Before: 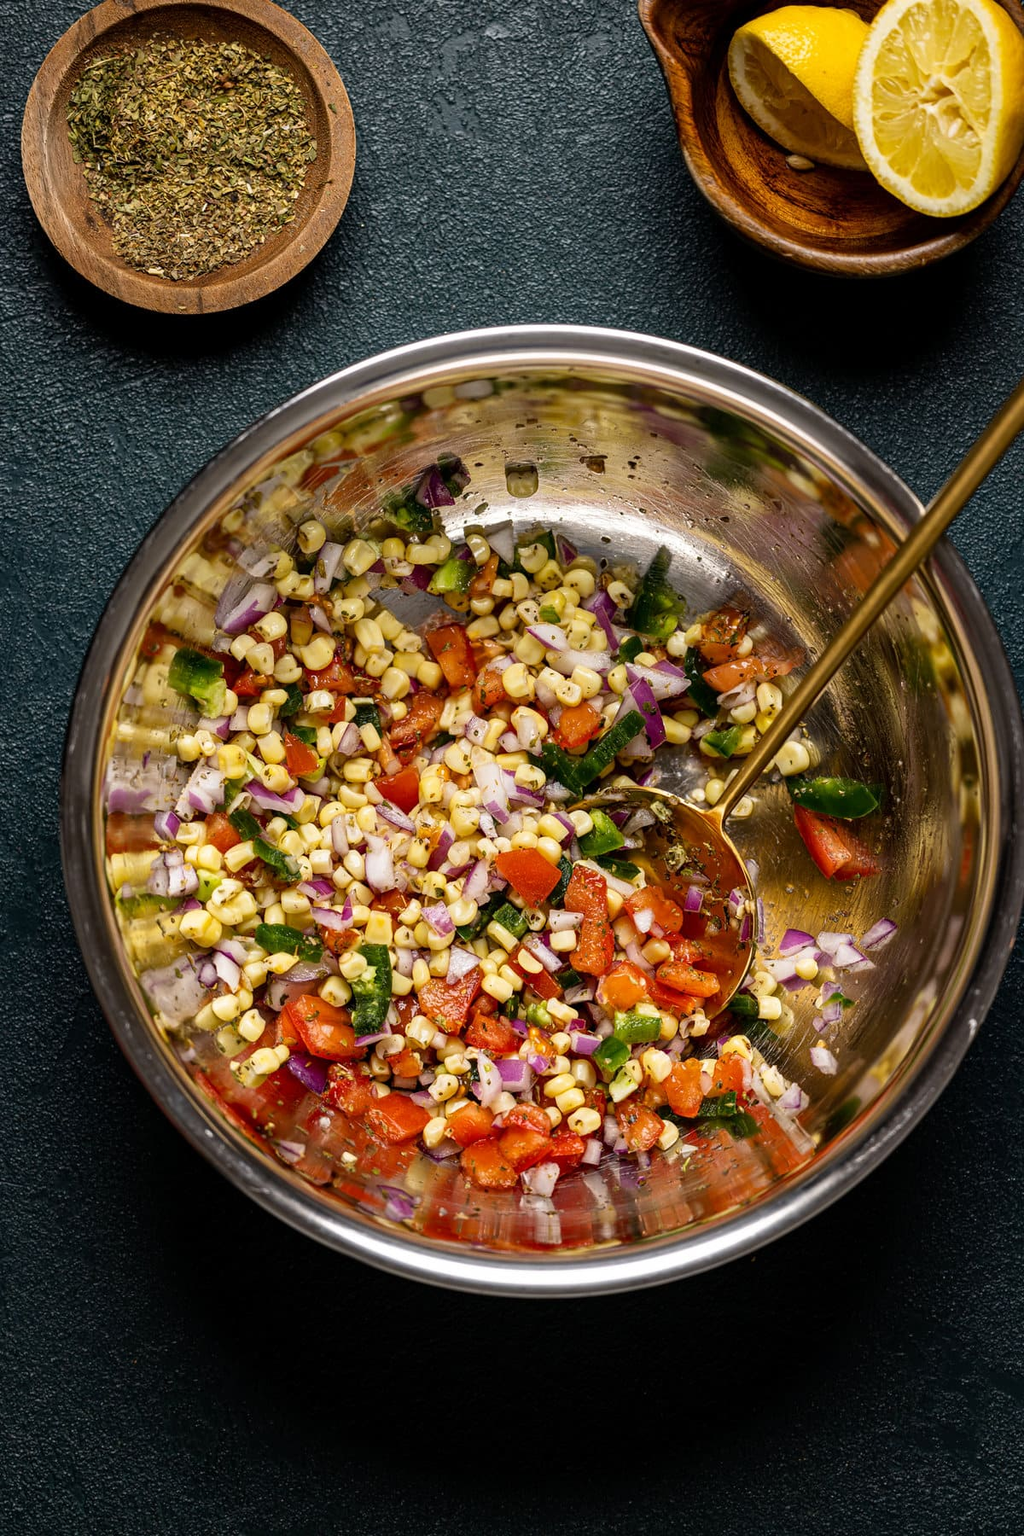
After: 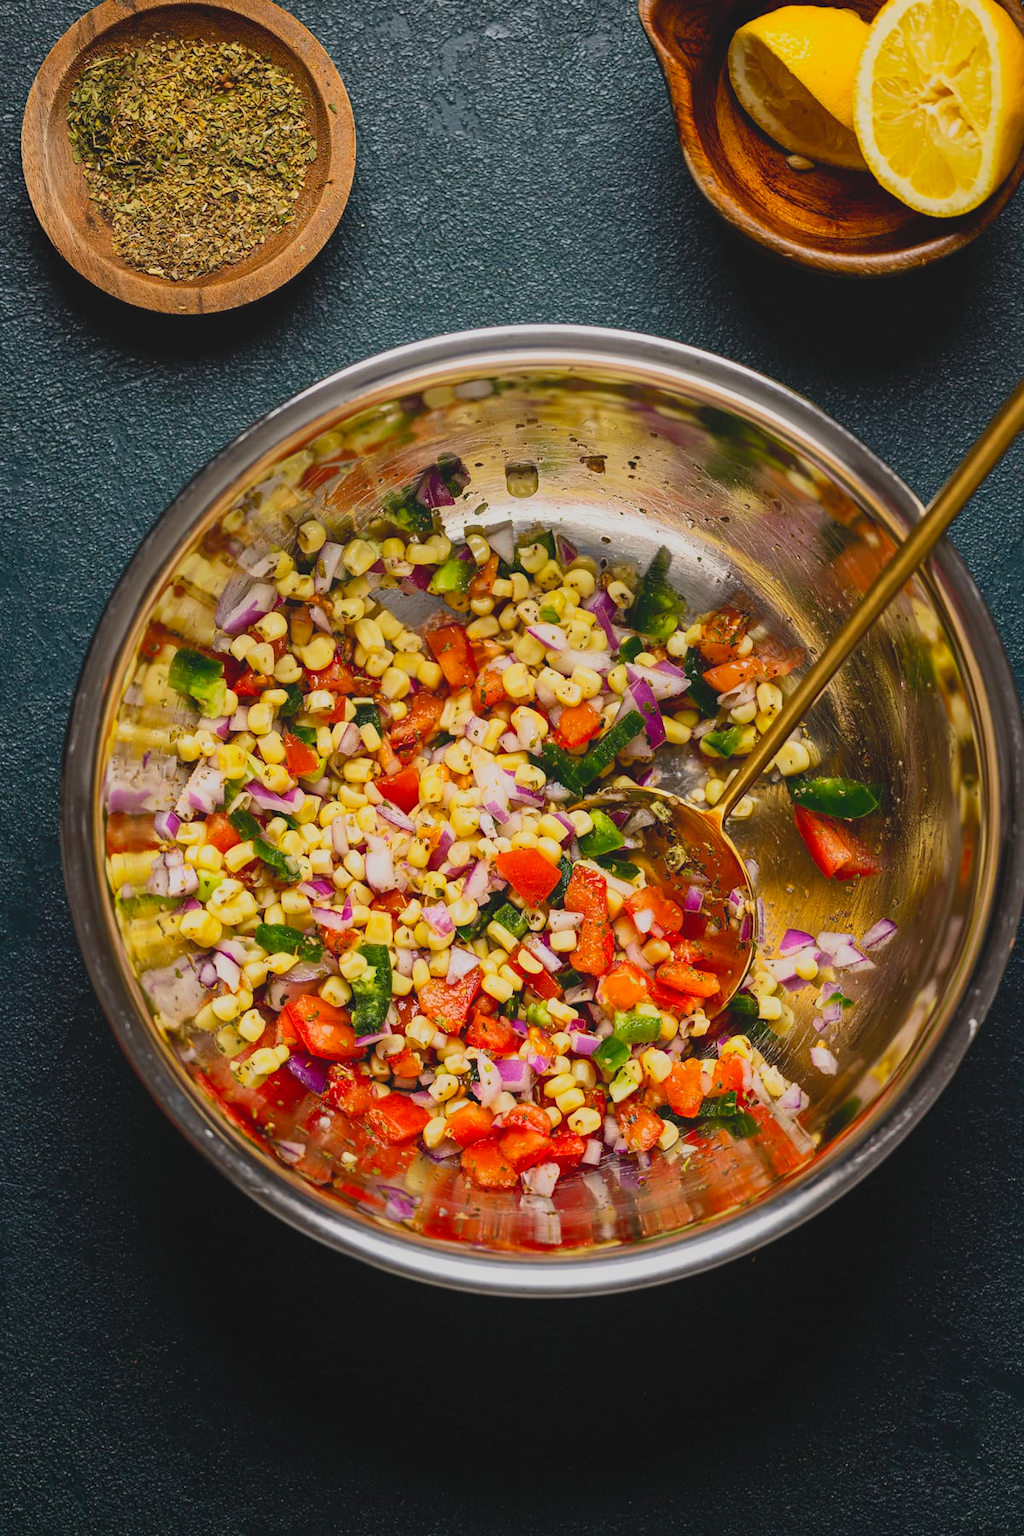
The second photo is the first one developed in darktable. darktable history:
local contrast: detail 72%
contrast brightness saturation: contrast 0.203, brightness 0.169, saturation 0.224
